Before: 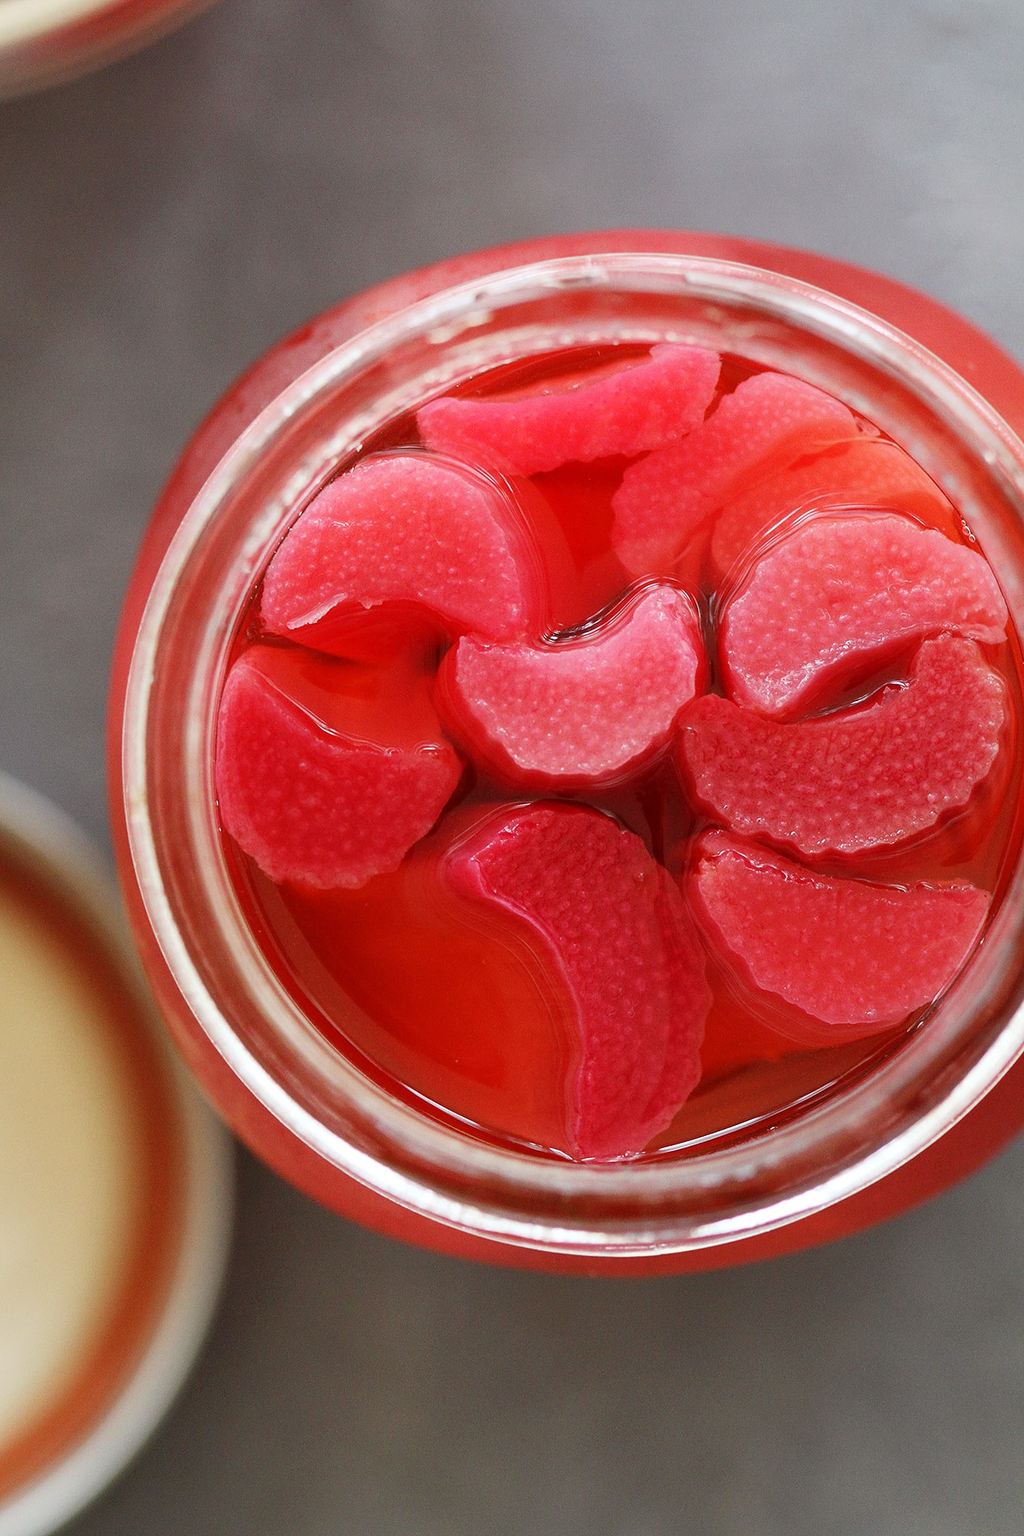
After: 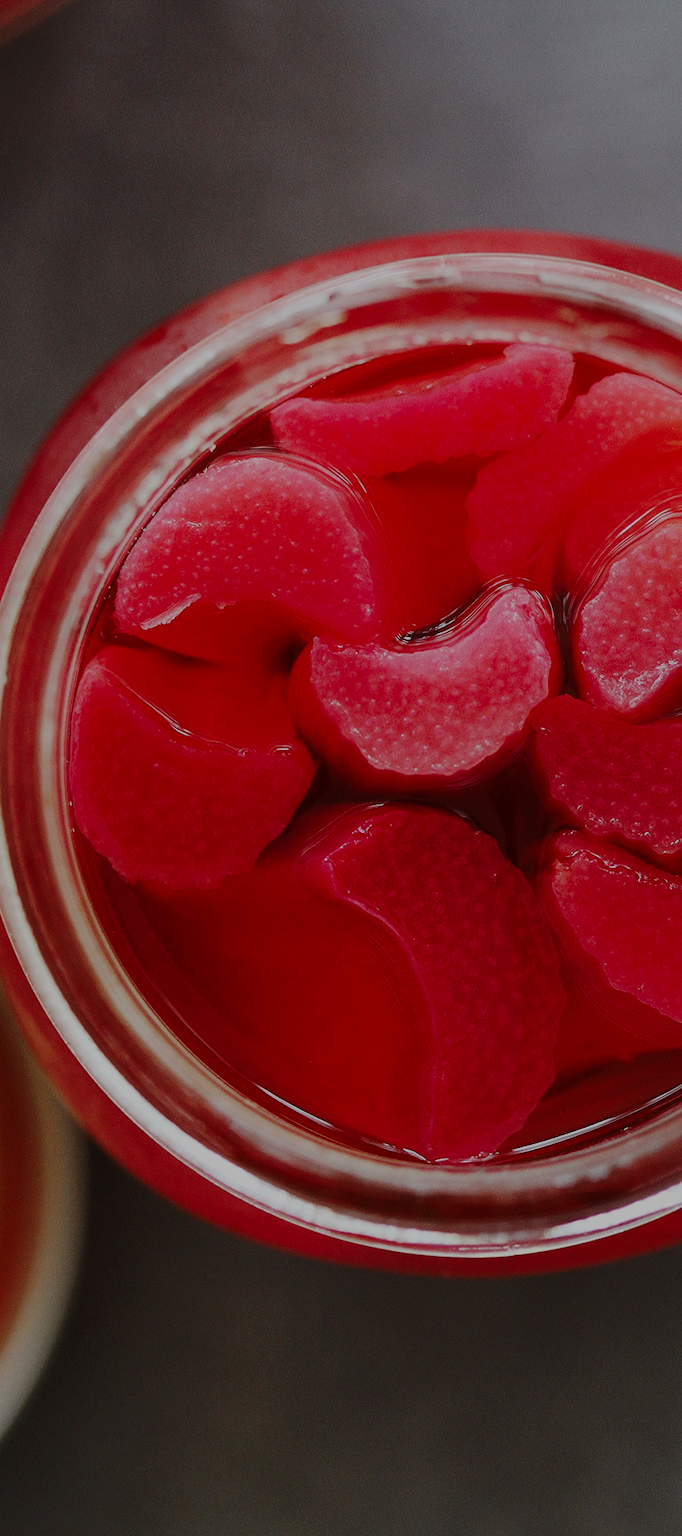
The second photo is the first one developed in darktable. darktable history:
exposure: exposure -2.002 EV, compensate highlight preservation false
base curve: curves: ch0 [(0, 0) (0.028, 0.03) (0.121, 0.232) (0.46, 0.748) (0.859, 0.968) (1, 1)], preserve colors none
crop and rotate: left 14.385%, right 18.948%
